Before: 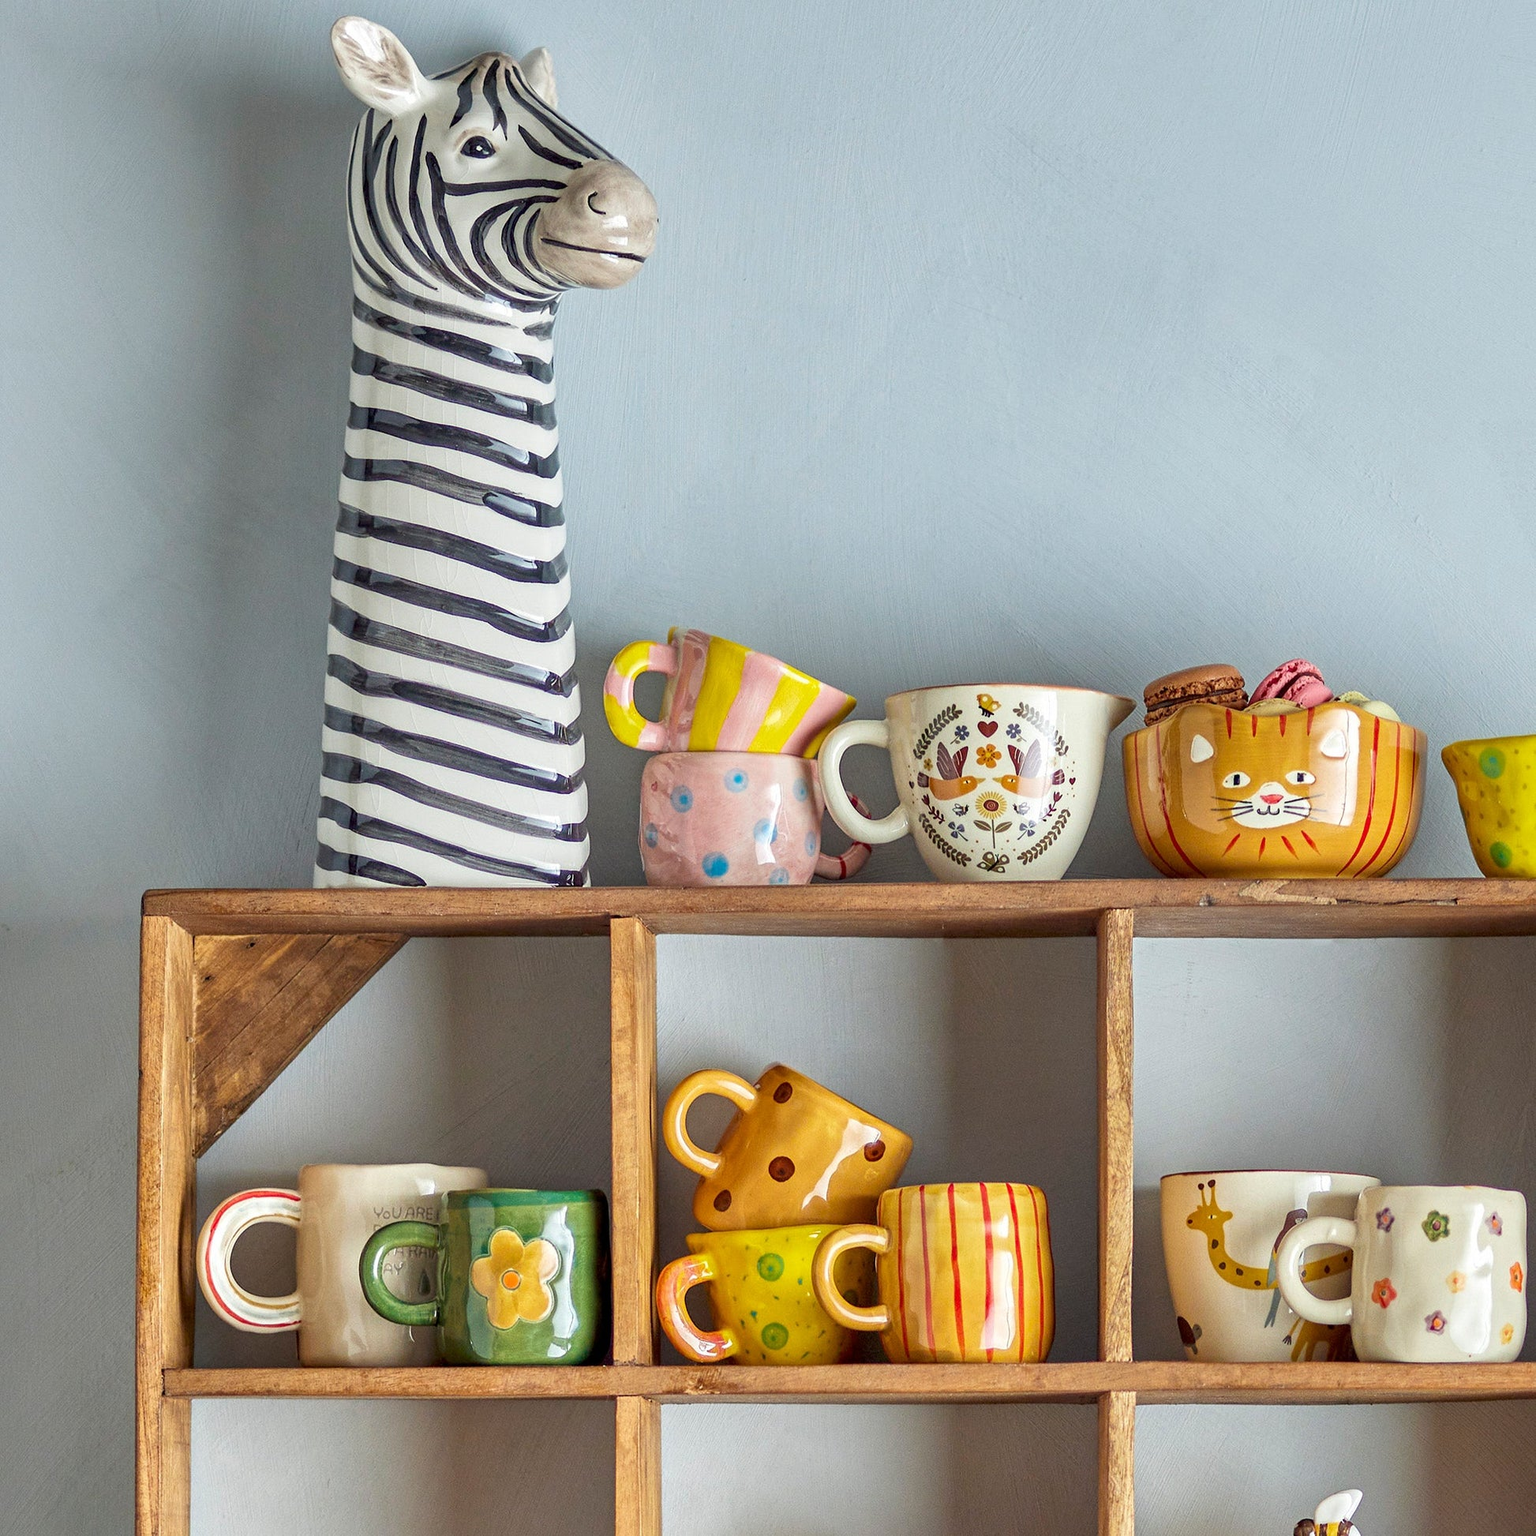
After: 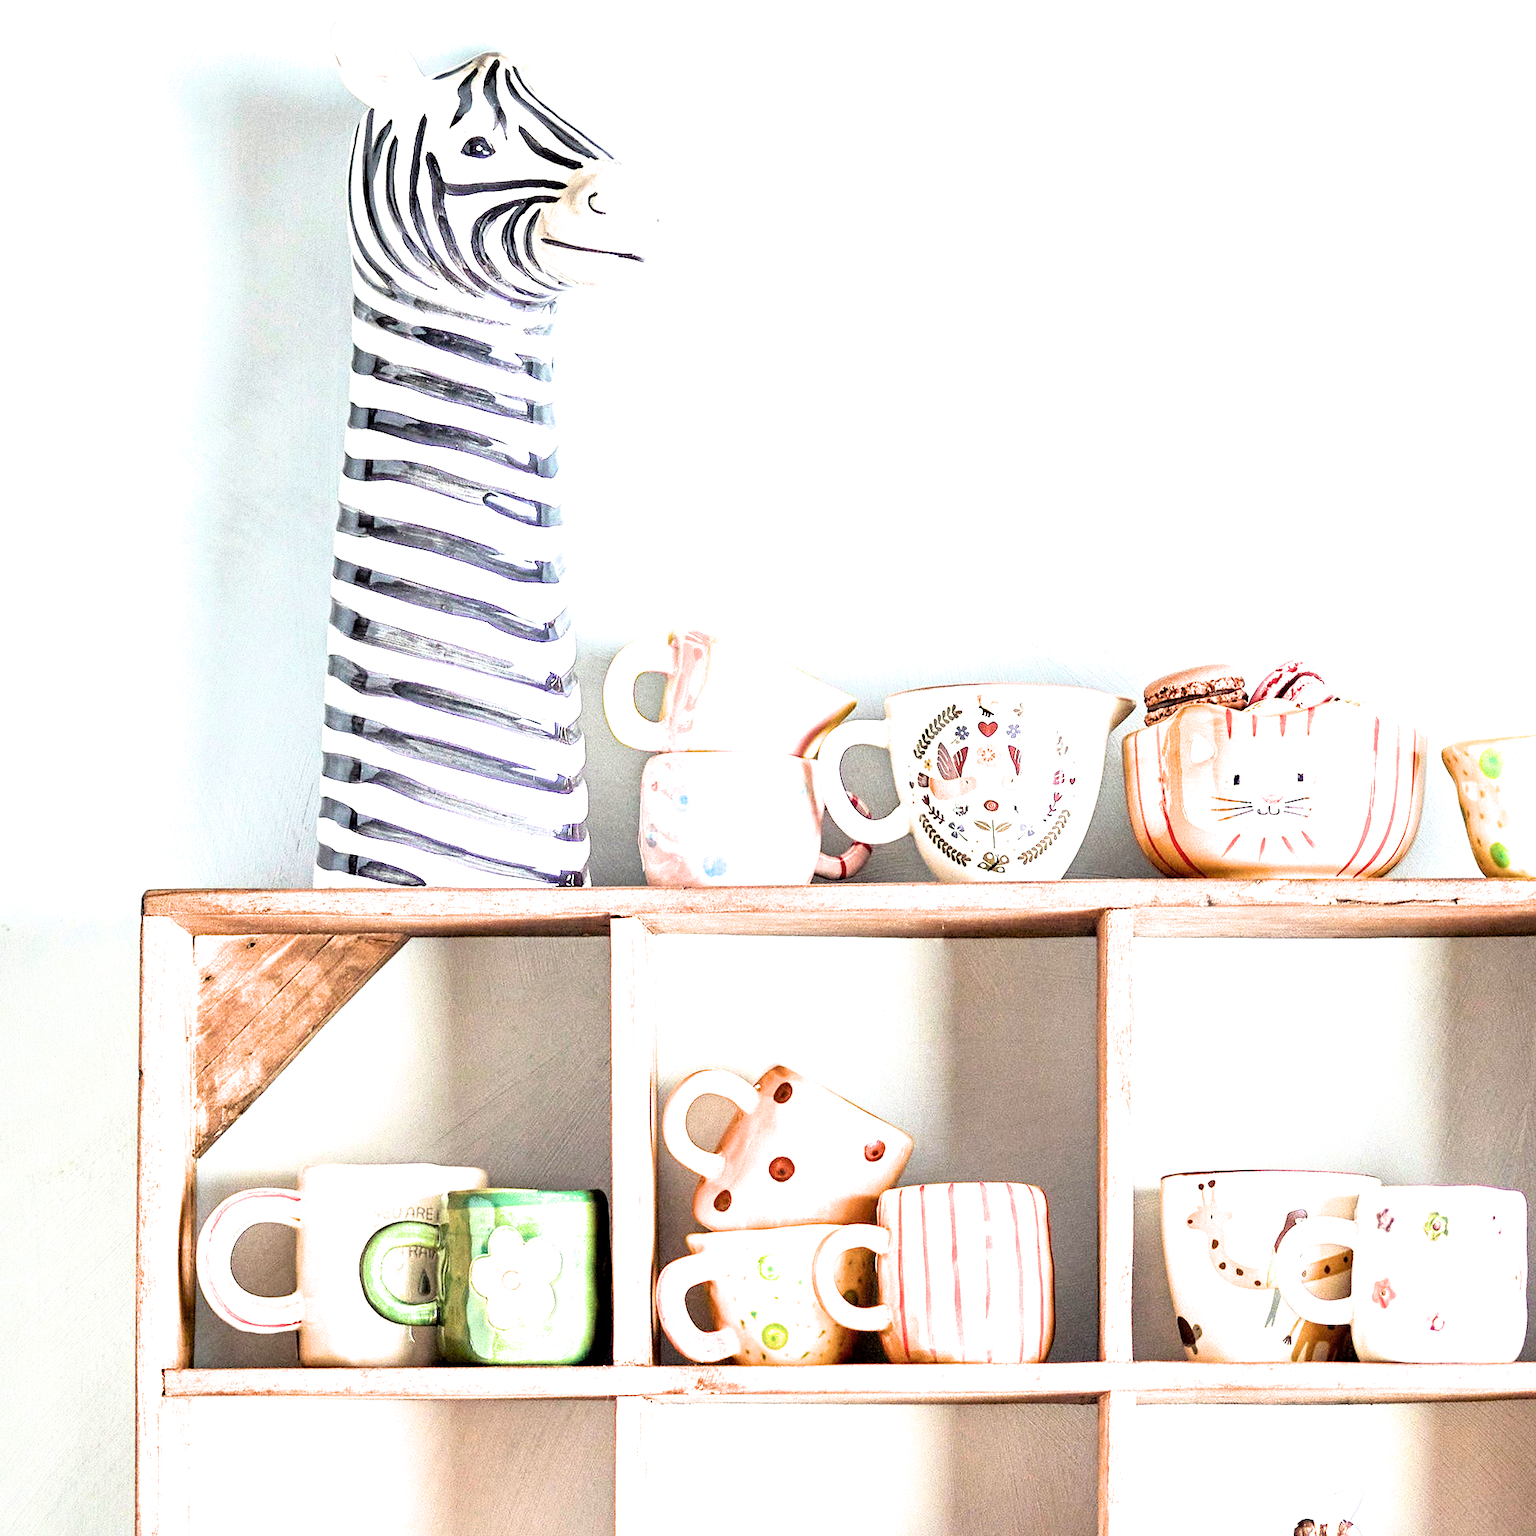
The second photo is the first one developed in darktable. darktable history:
filmic rgb: black relative exposure -3.63 EV, white relative exposure 2.16 EV, hardness 3.62
exposure: black level correction 0, exposure 1.75 EV, compensate exposure bias true, compensate highlight preservation false
